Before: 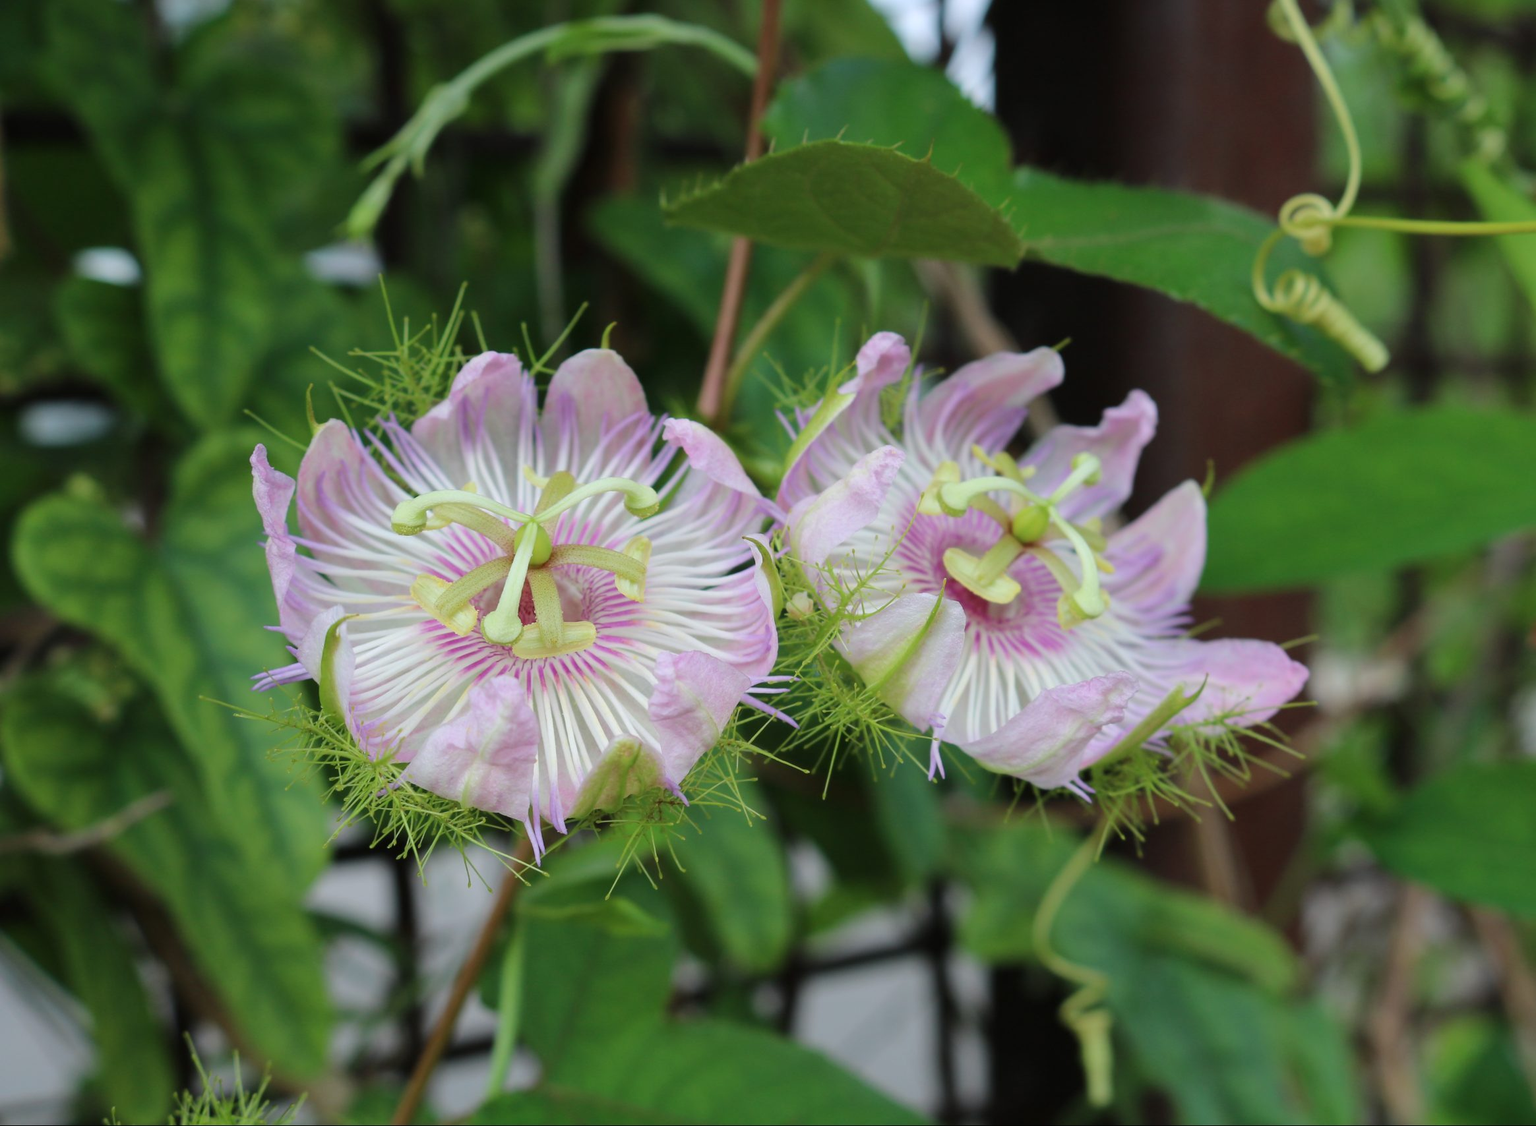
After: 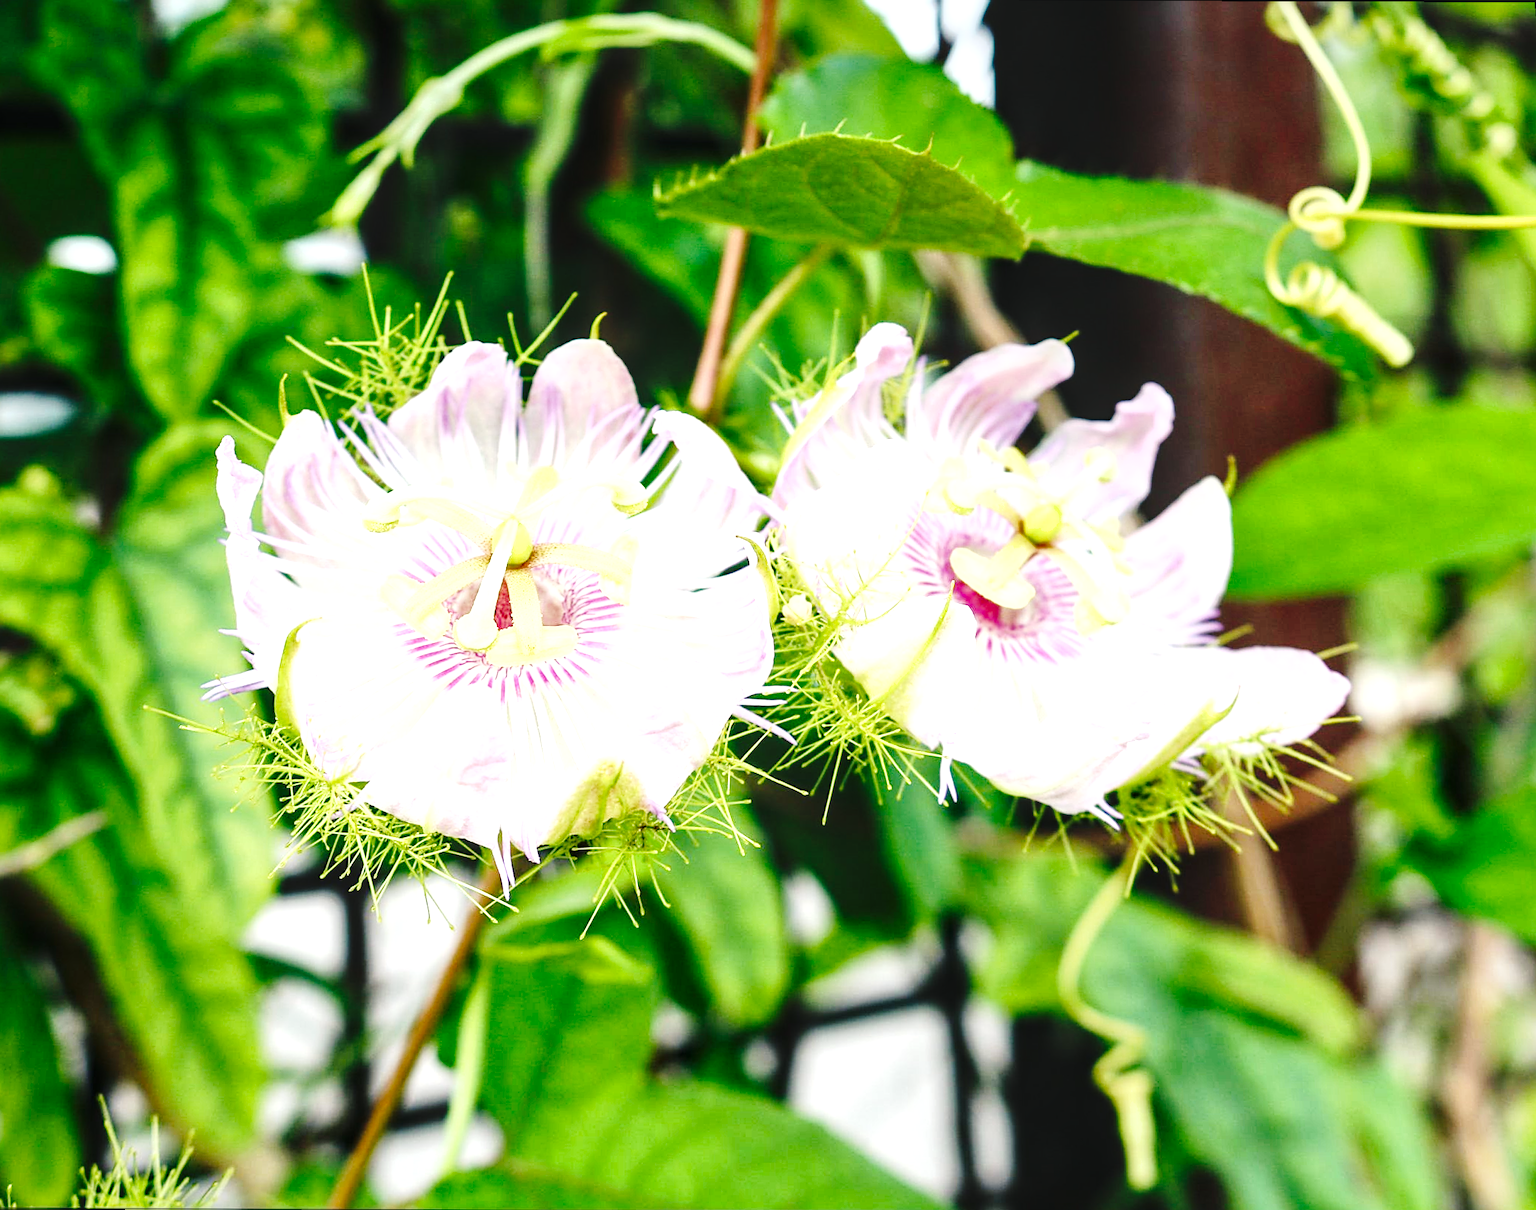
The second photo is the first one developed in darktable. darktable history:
rotate and perspective: rotation 0.215°, lens shift (vertical) -0.139, crop left 0.069, crop right 0.939, crop top 0.002, crop bottom 0.996
color balance rgb: shadows lift › chroma 2%, shadows lift › hue 219.6°, power › hue 313.2°, highlights gain › chroma 3%, highlights gain › hue 75.6°, global offset › luminance 0.5%, perceptual saturation grading › global saturation 15.33%, perceptual saturation grading › highlights -19.33%, perceptual saturation grading › shadows 20%, global vibrance 20%
local contrast: detail 130%
tone equalizer: -8 EV -0.75 EV, -7 EV -0.7 EV, -6 EV -0.6 EV, -5 EV -0.4 EV, -3 EV 0.4 EV, -2 EV 0.6 EV, -1 EV 0.7 EV, +0 EV 0.75 EV, edges refinement/feathering 500, mask exposure compensation -1.57 EV, preserve details no
sharpen: on, module defaults
base curve: curves: ch0 [(0, 0) (0.036, 0.025) (0.121, 0.166) (0.206, 0.329) (0.605, 0.79) (1, 1)], preserve colors none
exposure: exposure 1.15 EV, compensate highlight preservation false
shadows and highlights: shadows -20, white point adjustment -2, highlights -35
